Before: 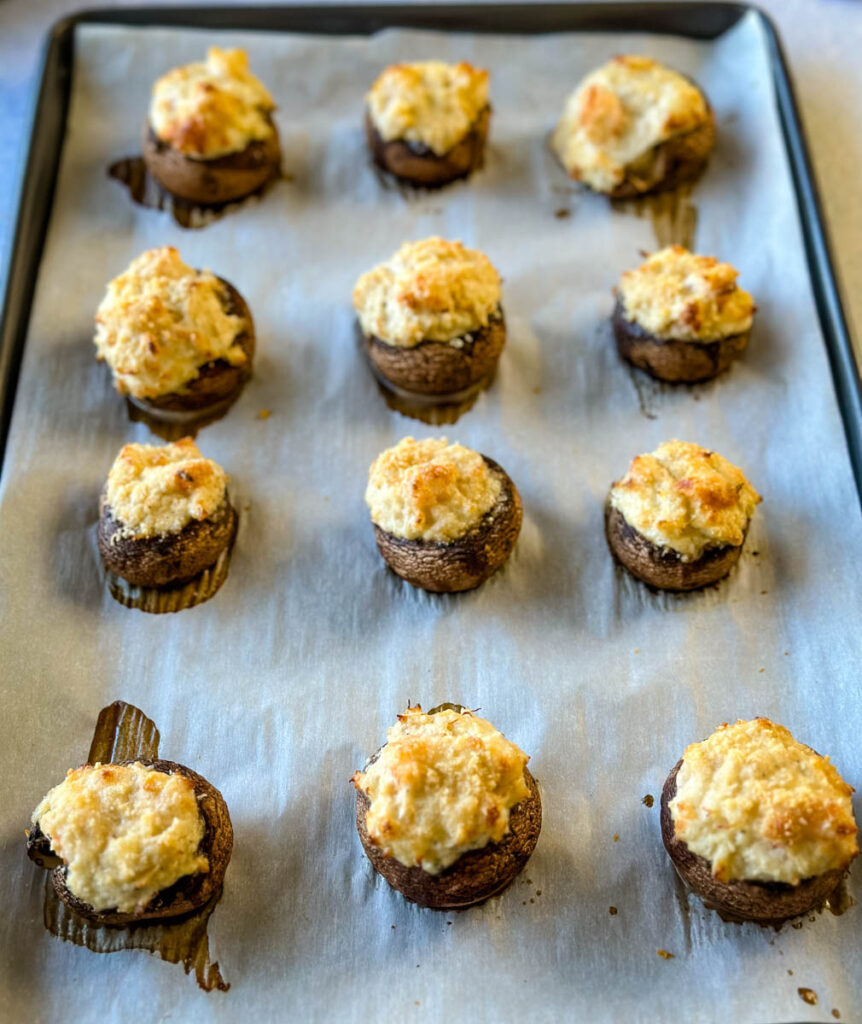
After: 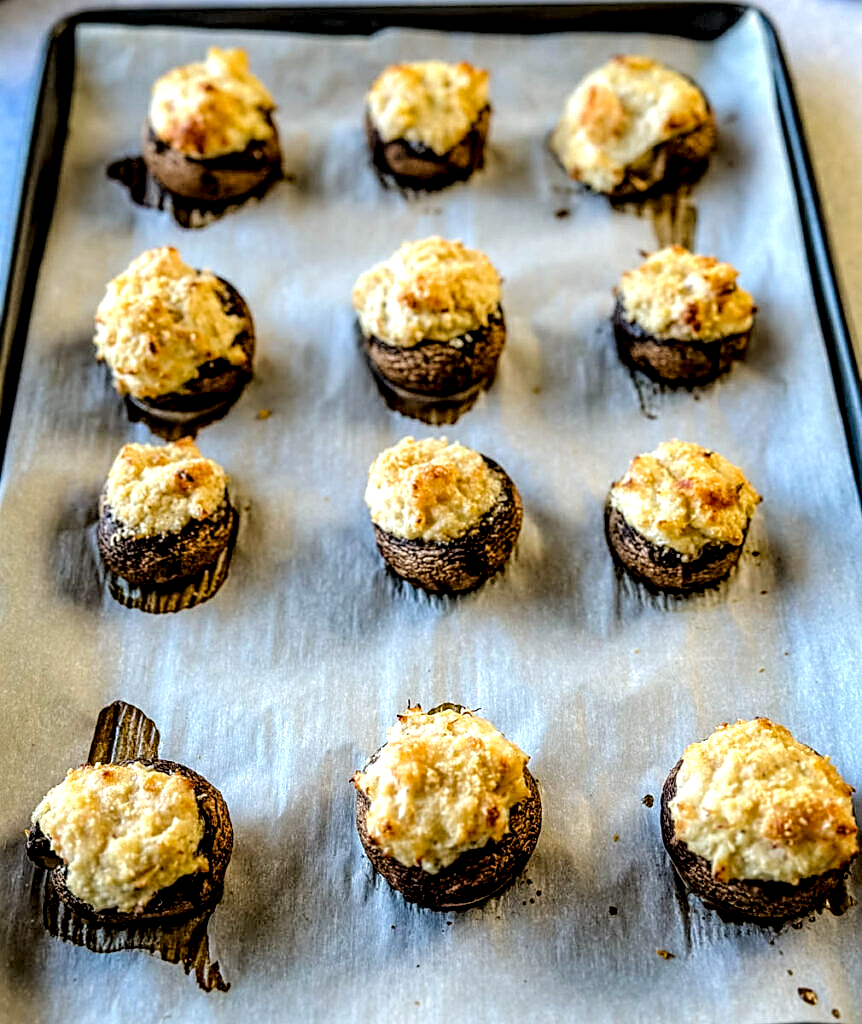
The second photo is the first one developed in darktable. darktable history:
local contrast: highlights 19%, detail 186%
sharpen: amount 0.75
tone curve: curves: ch0 [(0, 0) (0.004, 0) (0.133, 0.076) (0.325, 0.362) (0.879, 0.885) (1, 1)], color space Lab, linked channels, preserve colors none
